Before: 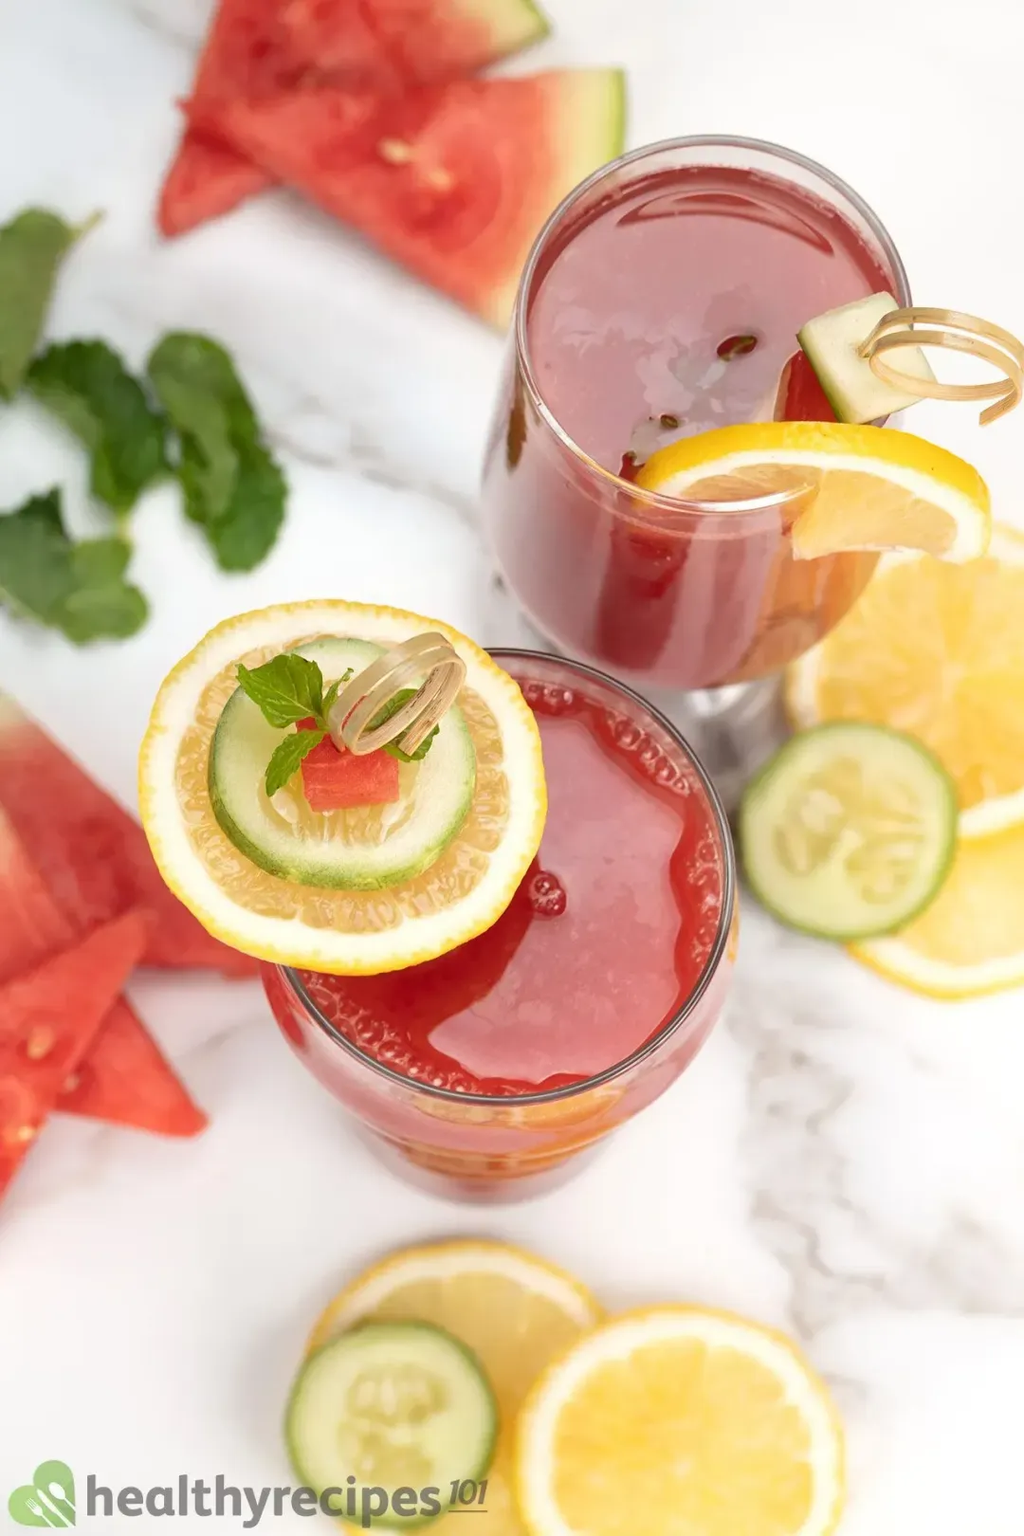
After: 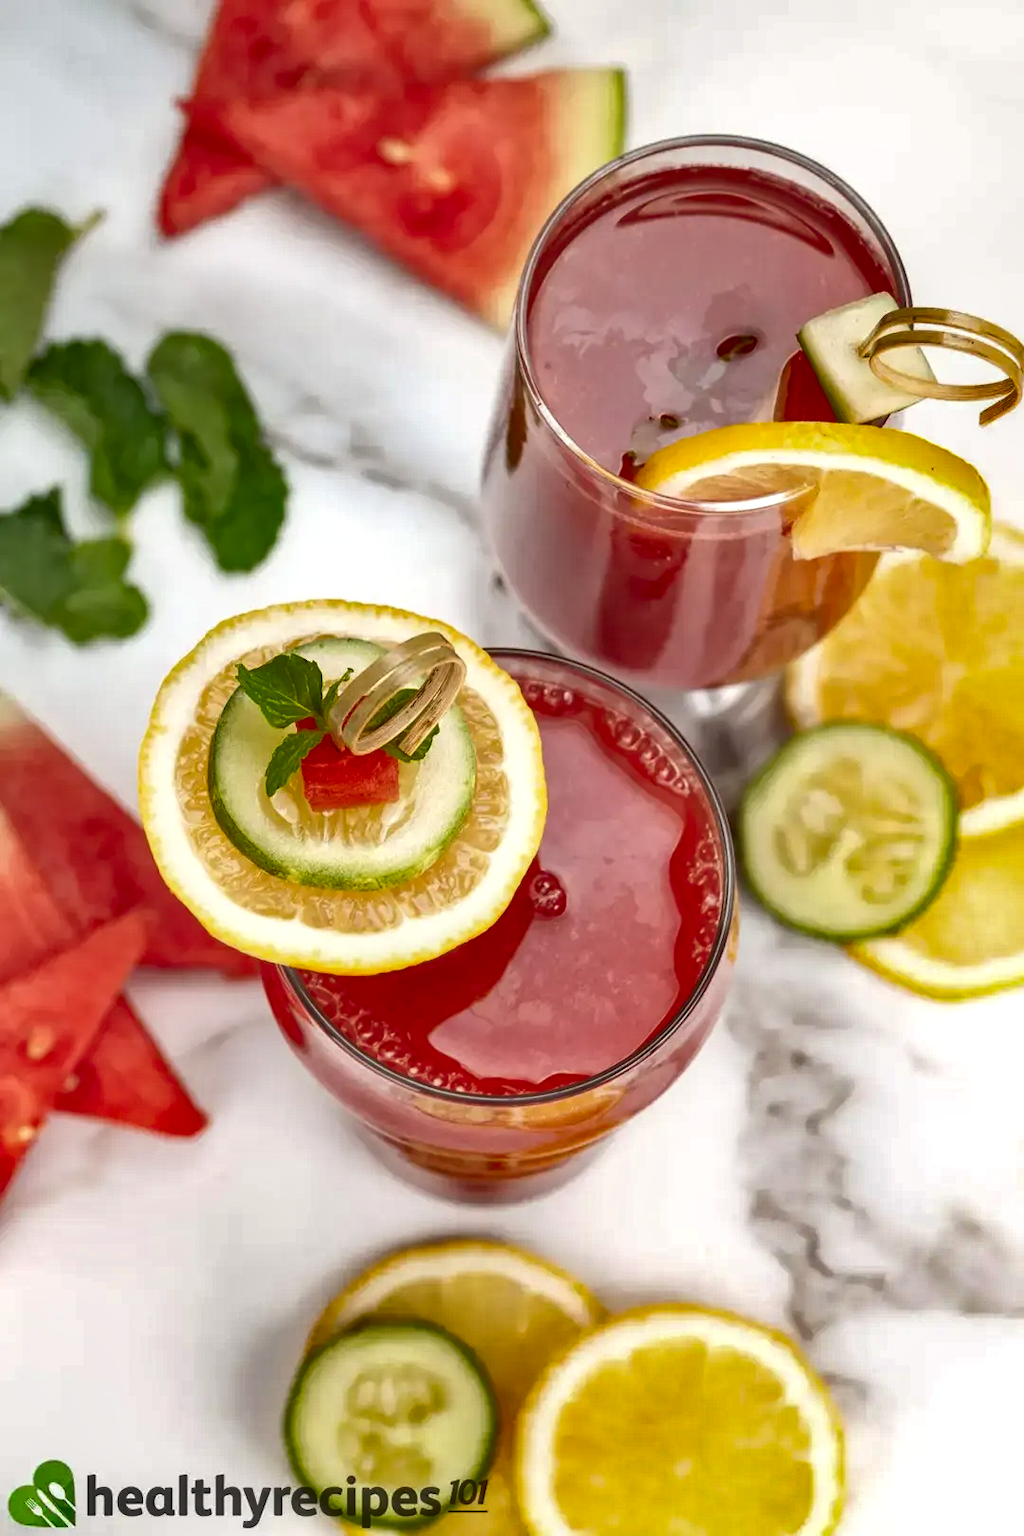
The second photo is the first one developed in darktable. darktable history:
shadows and highlights: shadows 30.62, highlights -63.02, highlights color adjustment 77.97%, soften with gaussian
local contrast: detail 130%
haze removal: compatibility mode true, adaptive false
